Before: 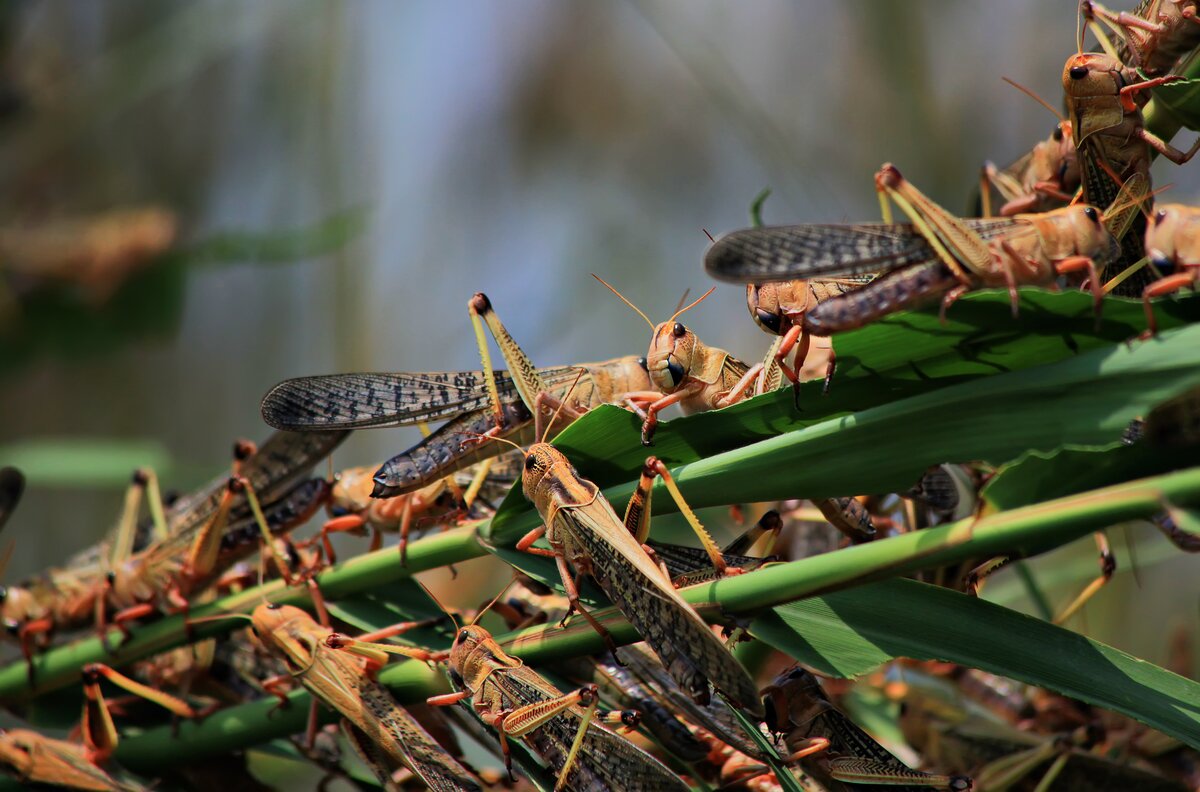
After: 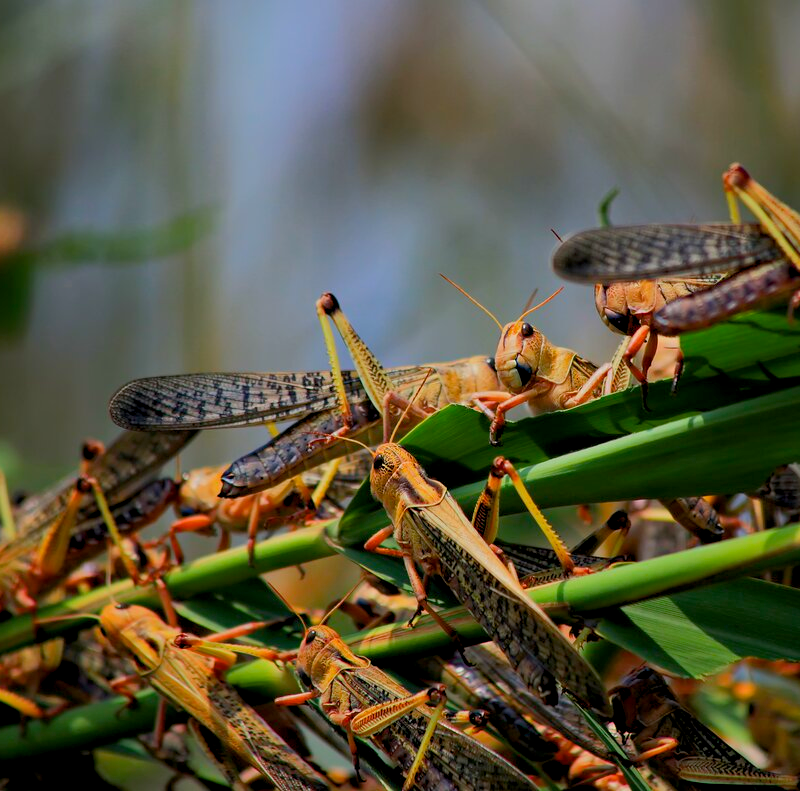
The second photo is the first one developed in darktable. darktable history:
color balance rgb: global offset › luminance -0.487%, perceptual saturation grading › global saturation 25.82%, contrast -10.604%
crop and rotate: left 12.724%, right 20.531%
